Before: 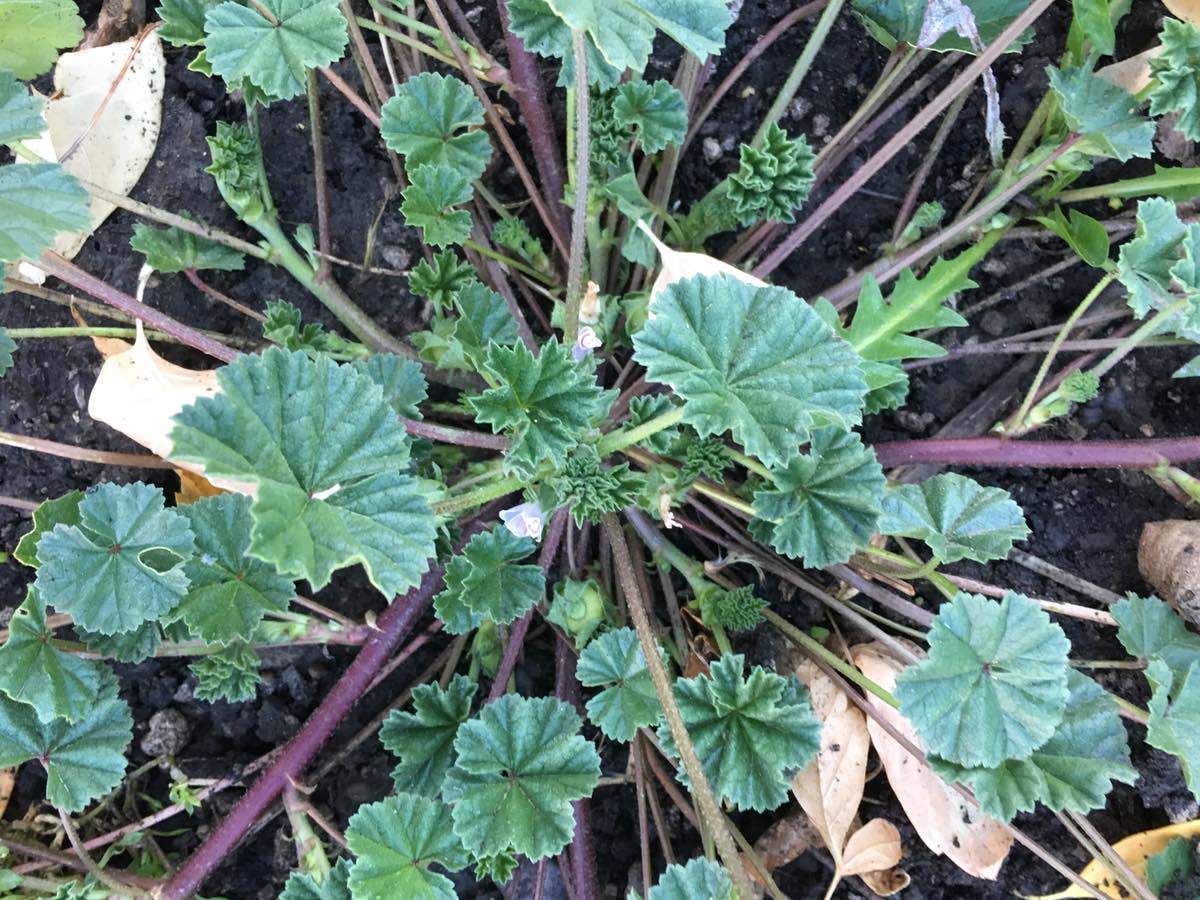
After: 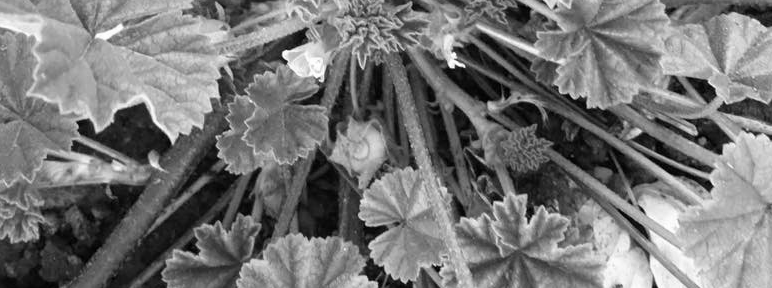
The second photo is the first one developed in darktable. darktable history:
white balance: red 0.976, blue 1.04
monochrome: on, module defaults
crop: left 18.091%, top 51.13%, right 17.525%, bottom 16.85%
